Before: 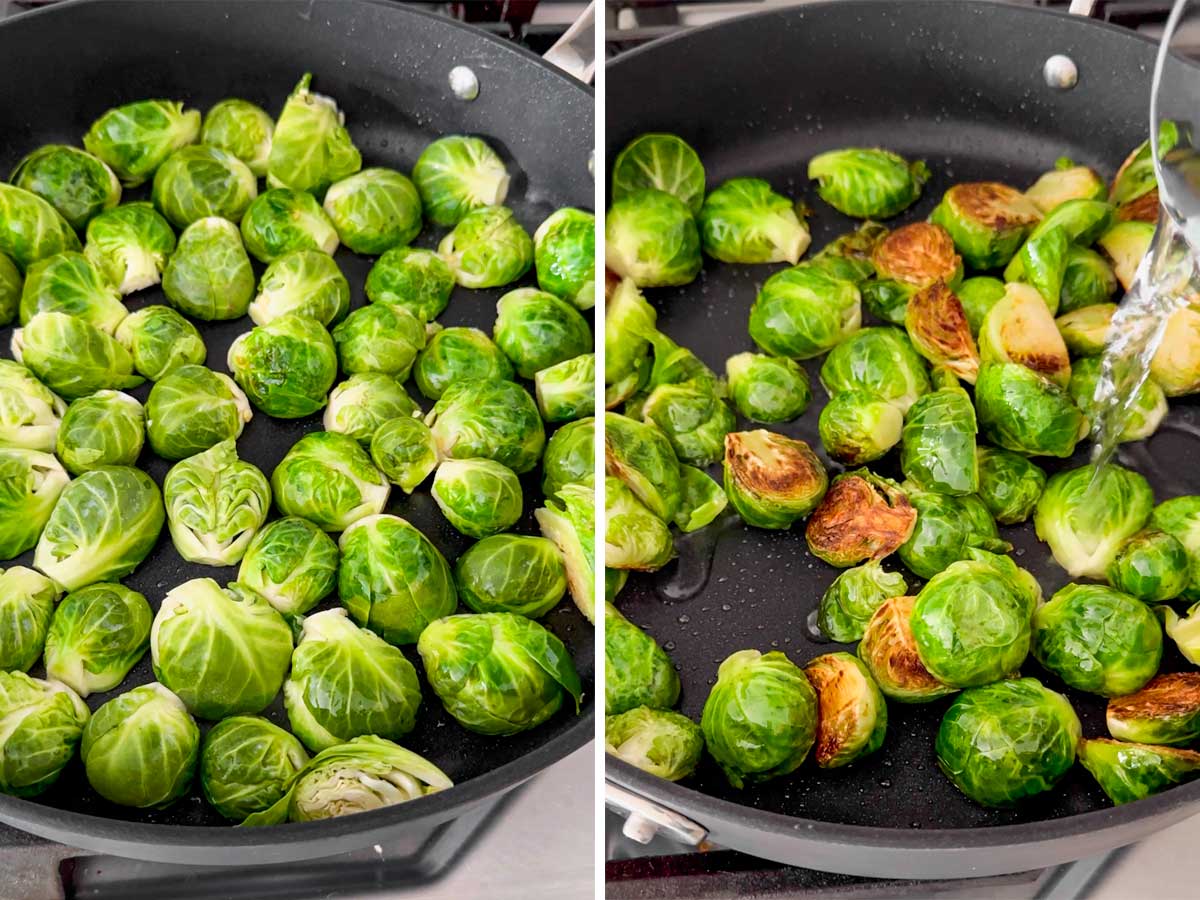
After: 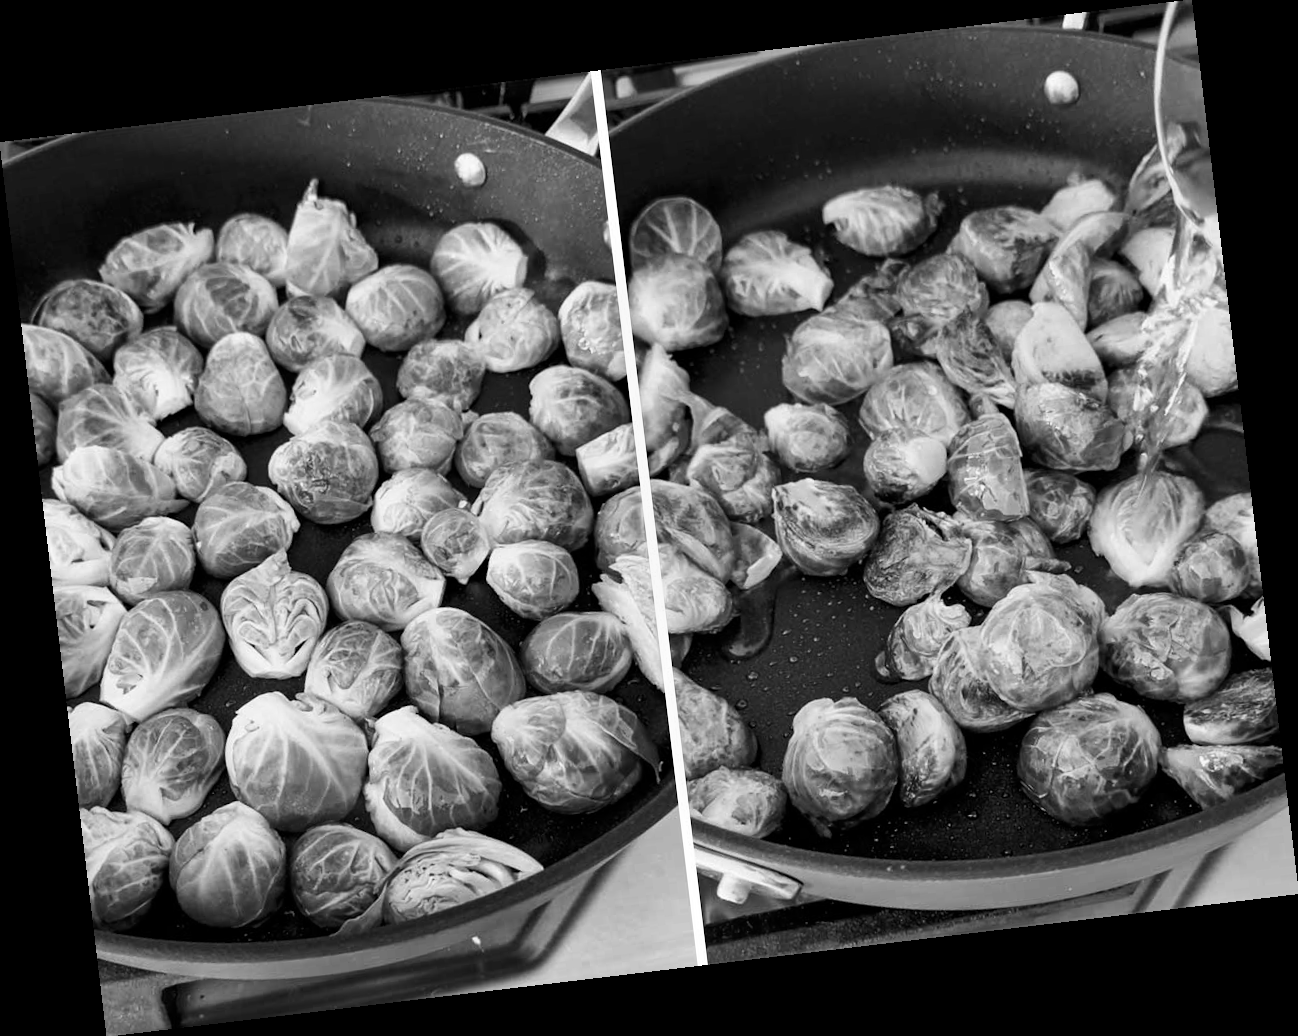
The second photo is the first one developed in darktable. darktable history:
rotate and perspective: rotation -6.83°, automatic cropping off
contrast brightness saturation: contrast 0.13, brightness -0.05, saturation 0.16
monochrome: on, module defaults
